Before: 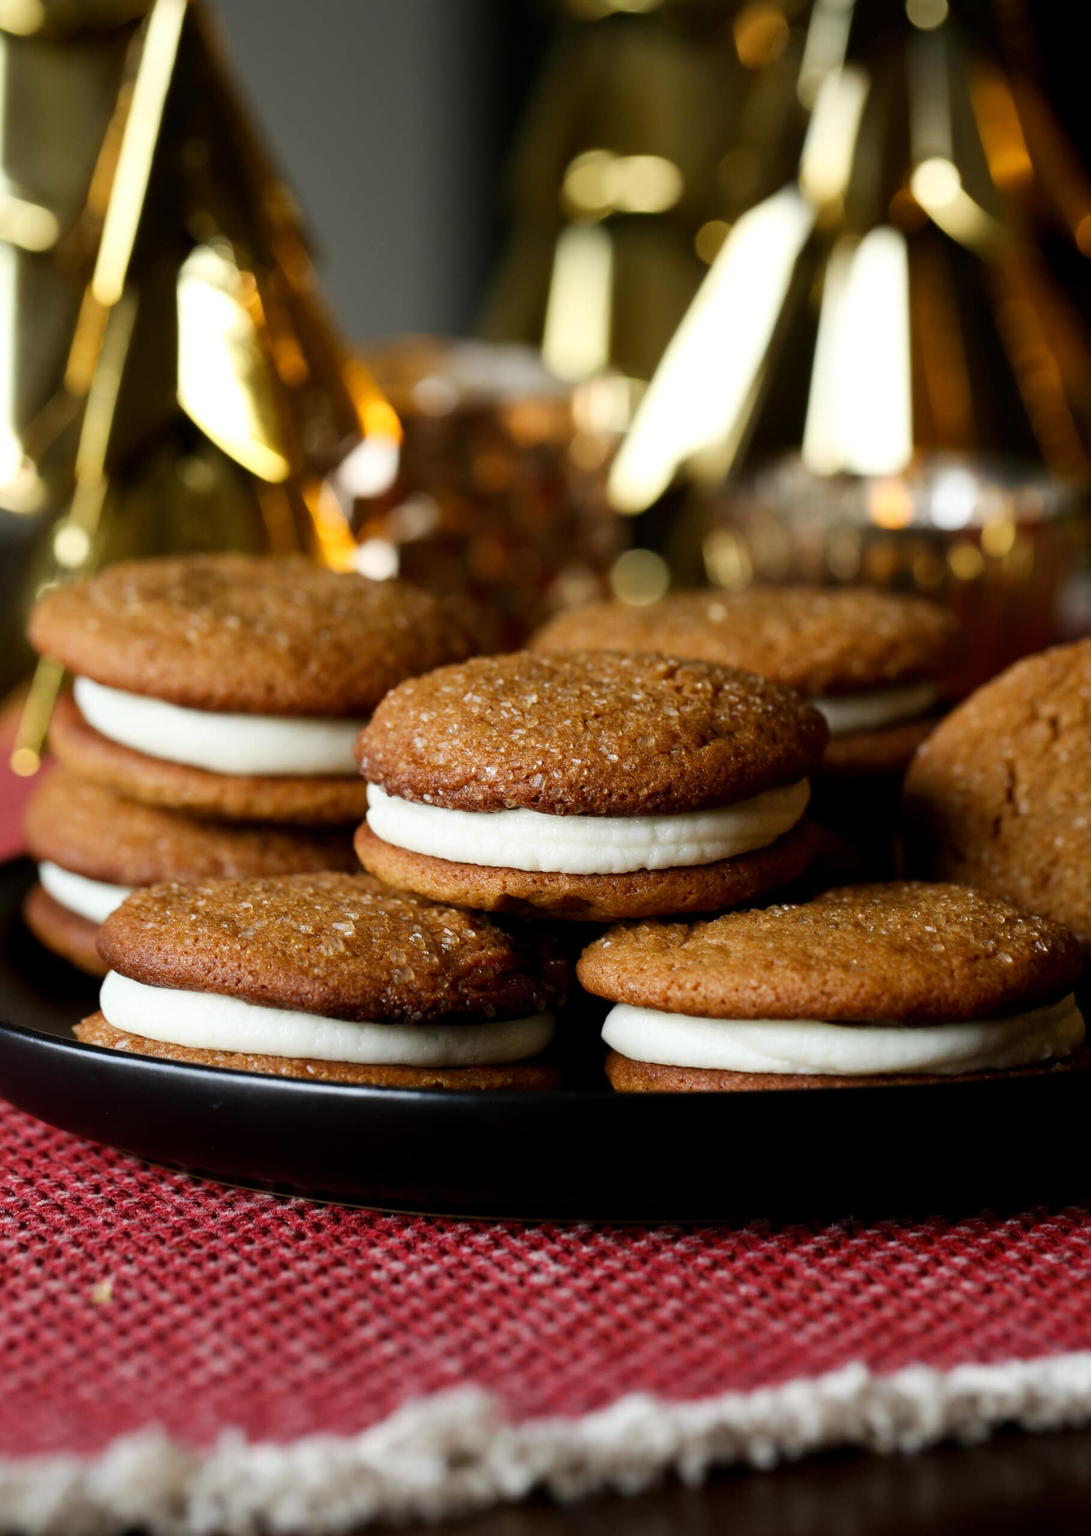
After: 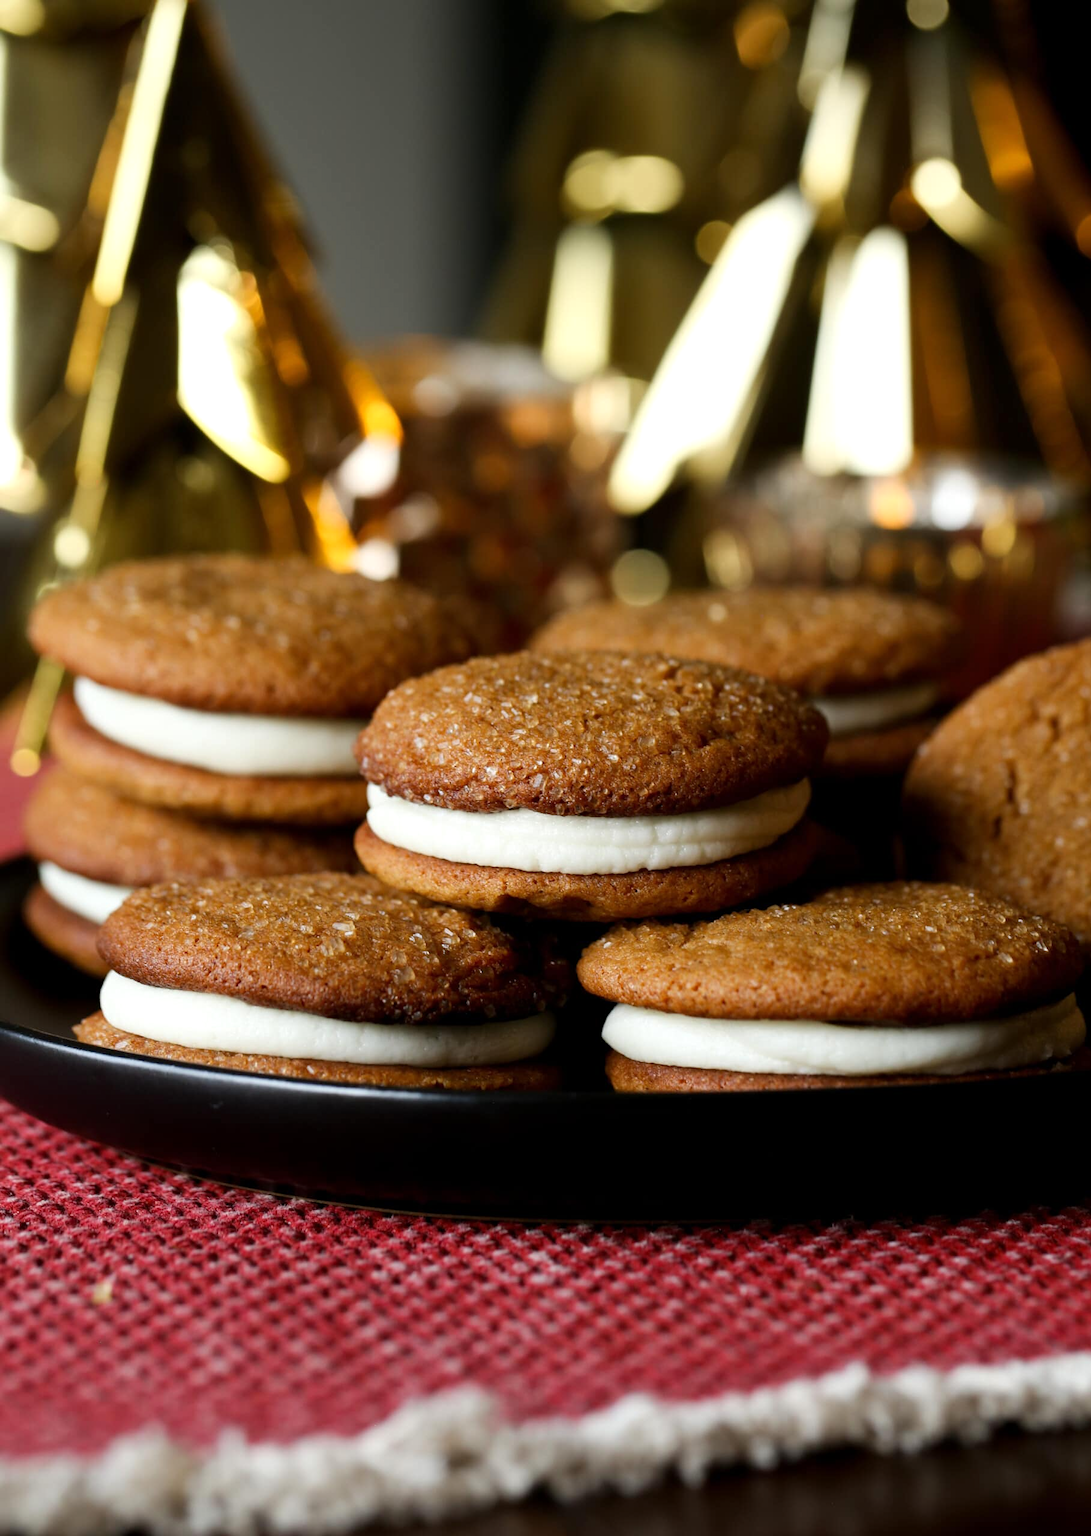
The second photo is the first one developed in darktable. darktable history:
exposure: exposure 0.083 EV, compensate highlight preservation false
